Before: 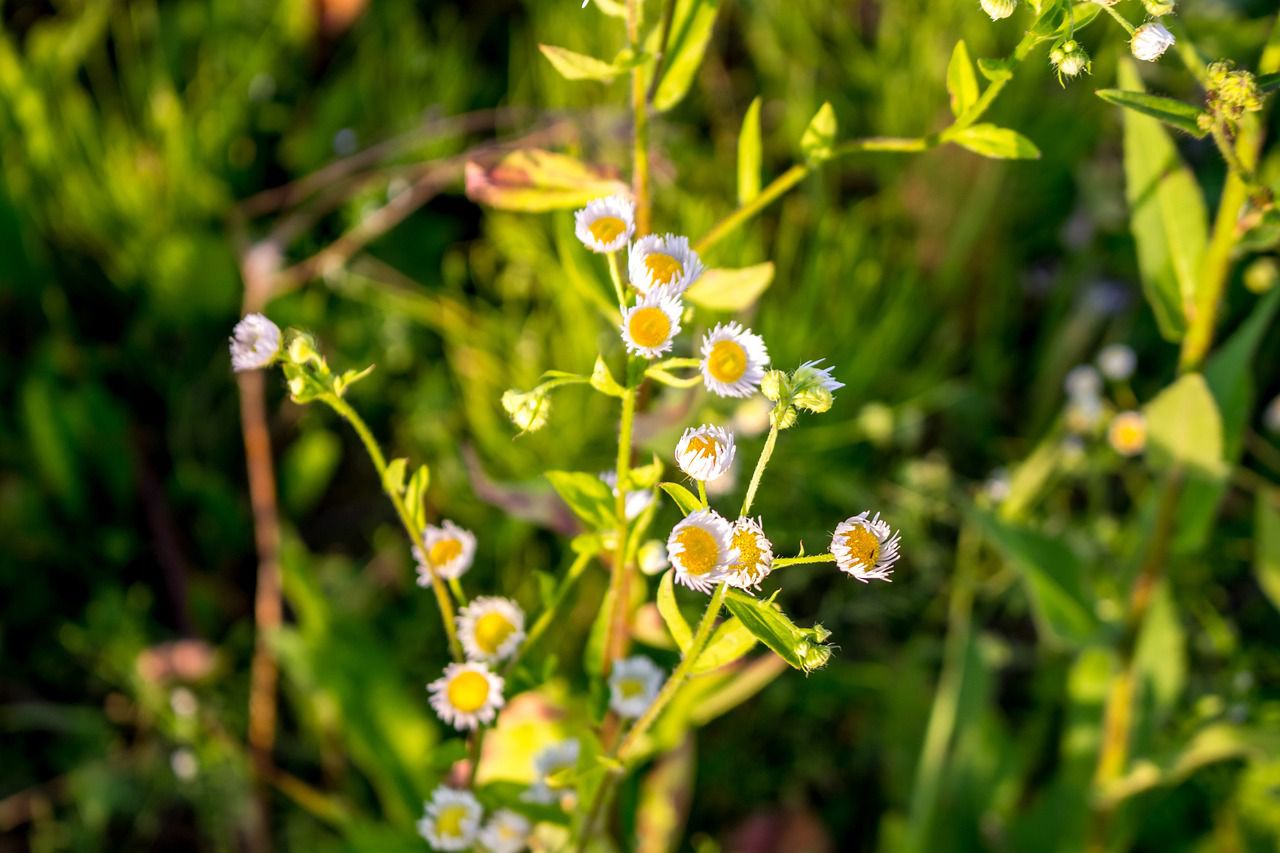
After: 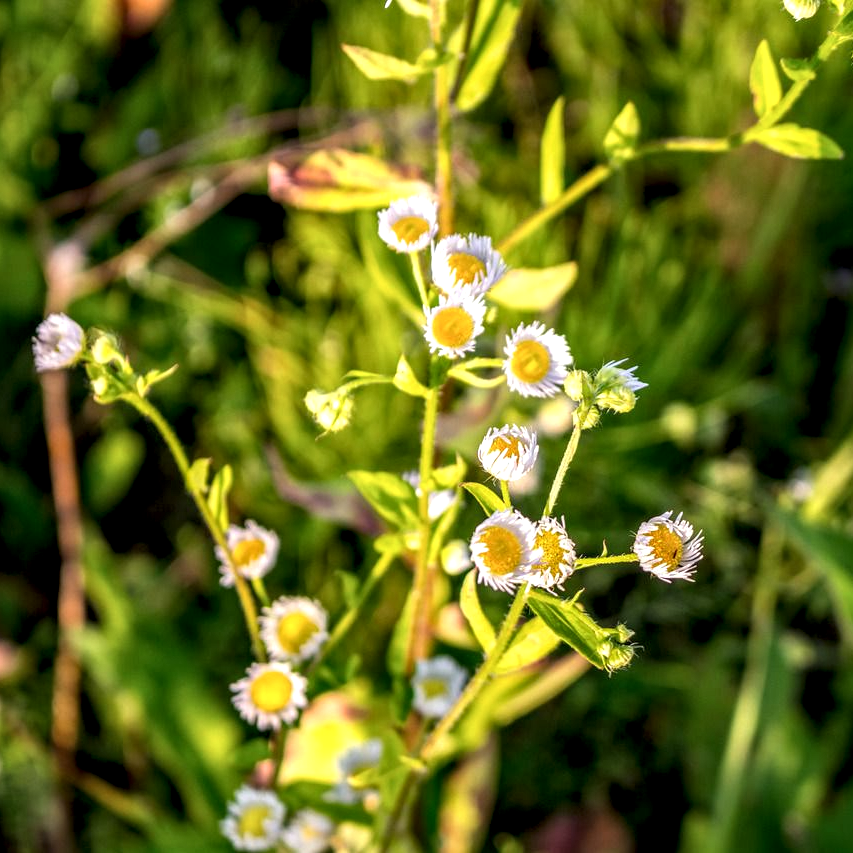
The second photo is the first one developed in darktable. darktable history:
crop: left 15.419%, right 17.914%
local contrast: detail 150%
